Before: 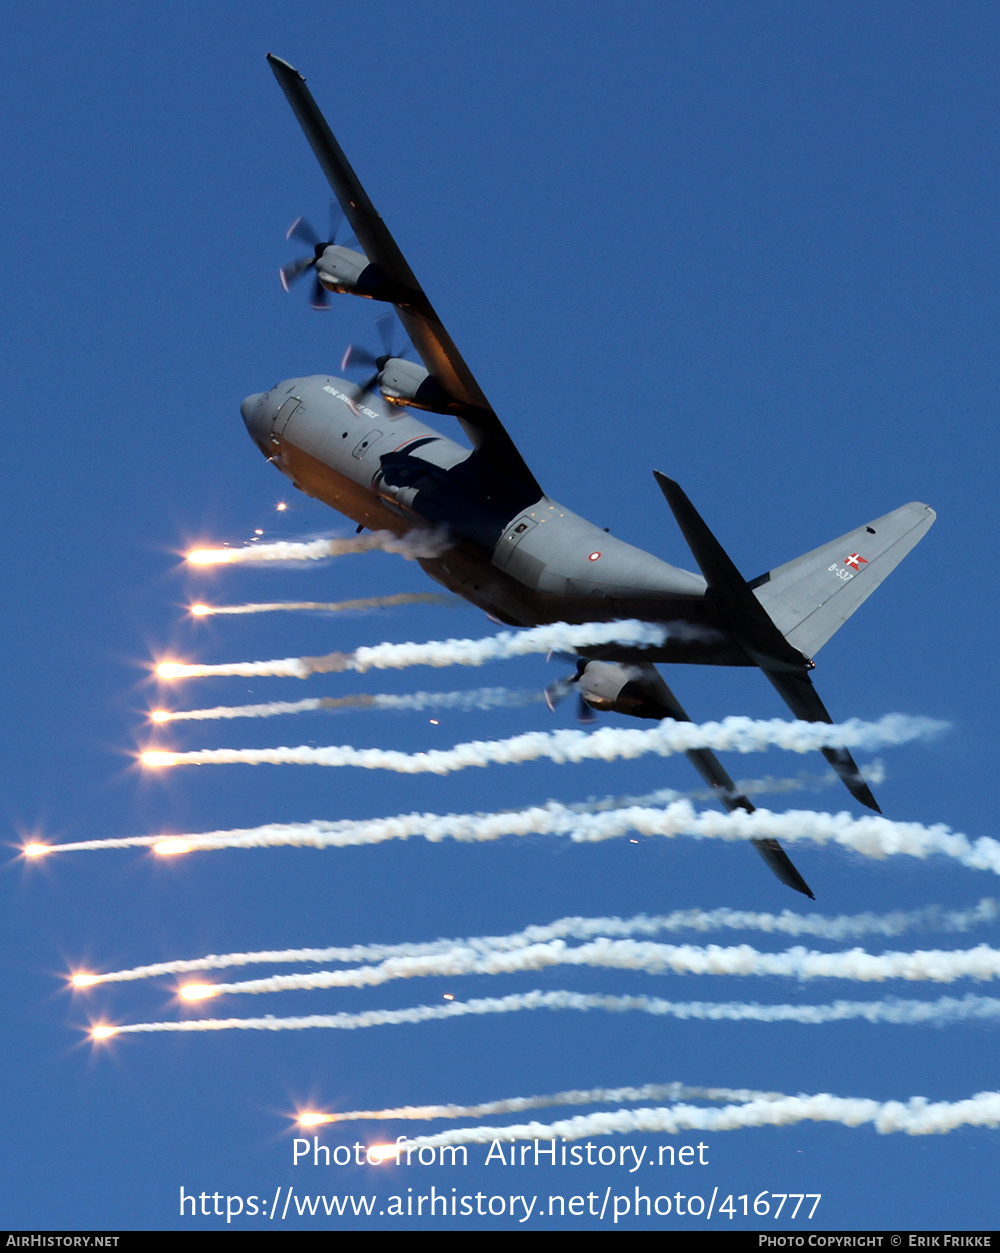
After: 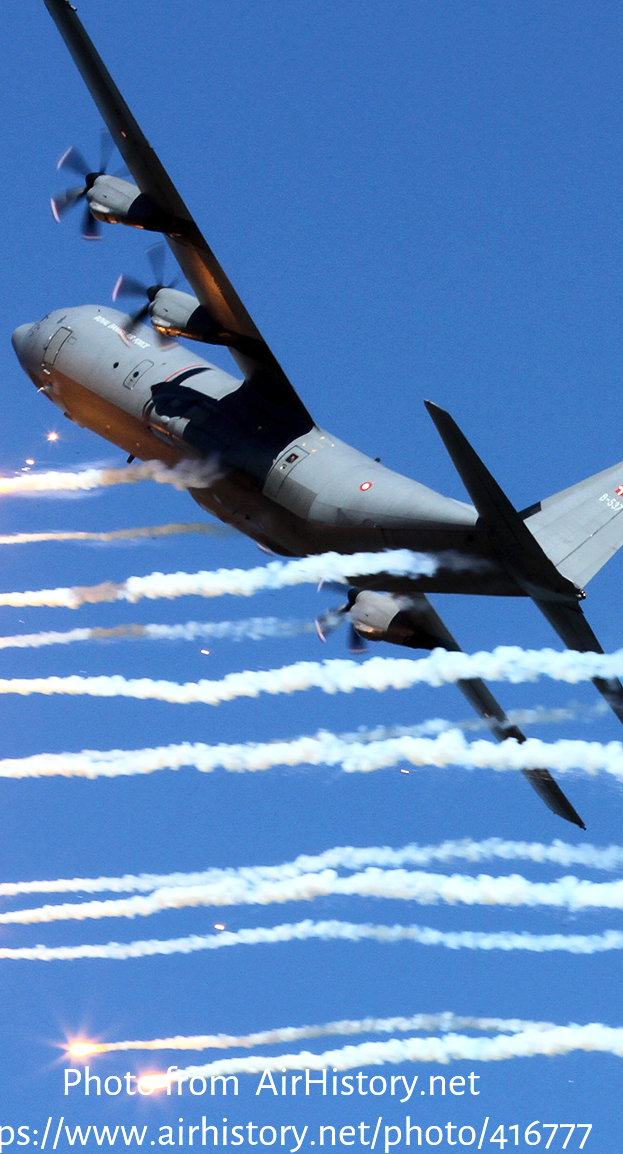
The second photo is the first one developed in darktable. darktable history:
crop and rotate: left 22.918%, top 5.629%, right 14.711%, bottom 2.247%
contrast brightness saturation: contrast 0.2, brightness 0.15, saturation 0.14
exposure: exposure 0.2 EV, compensate highlight preservation false
